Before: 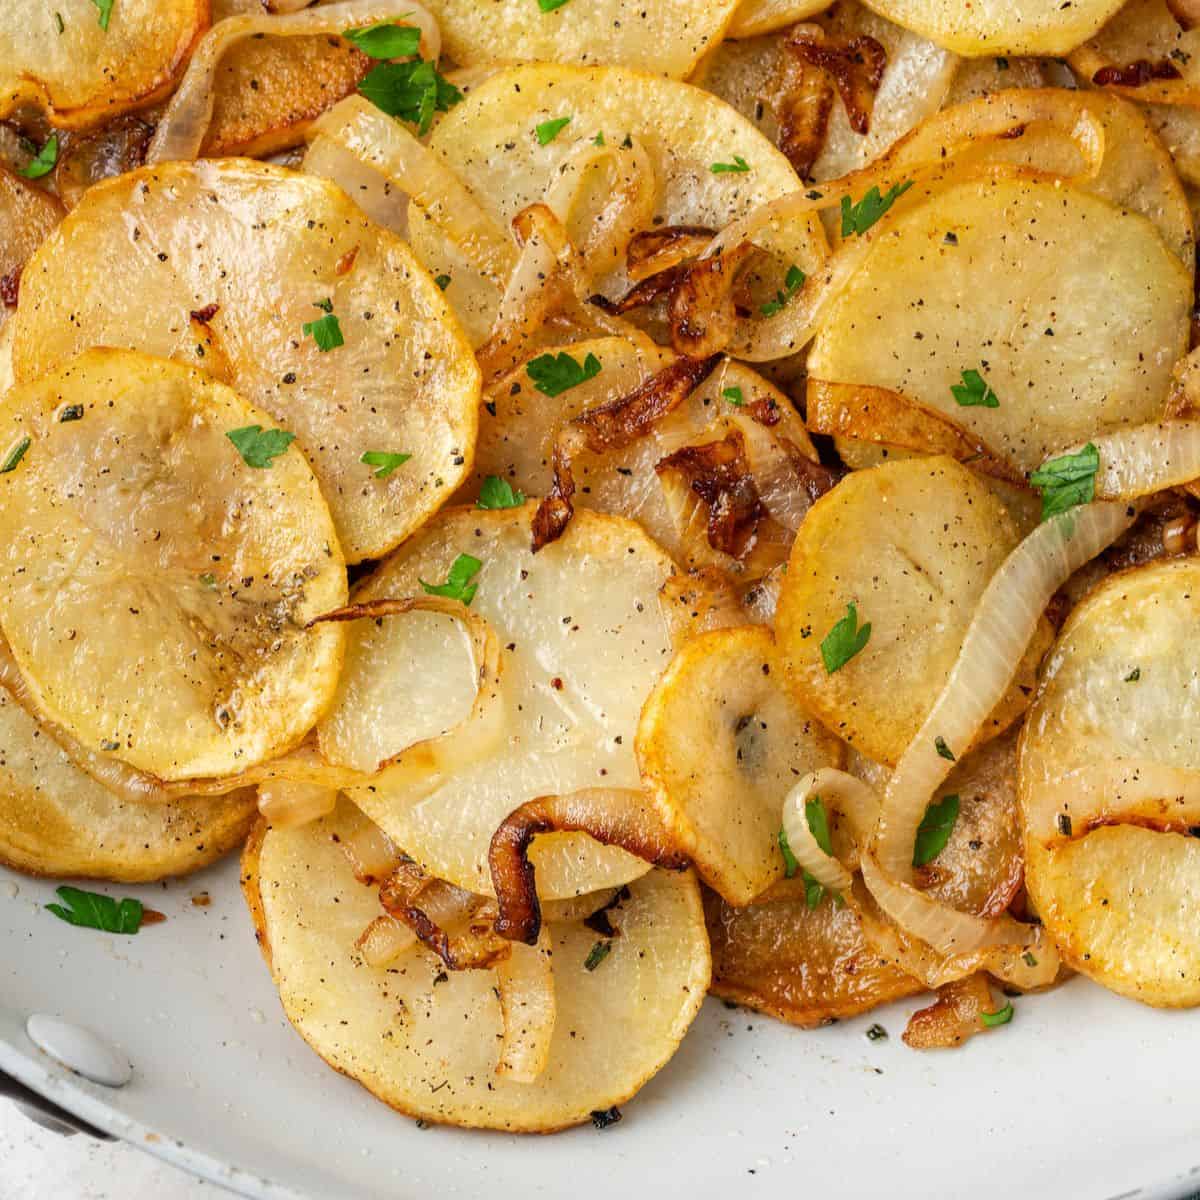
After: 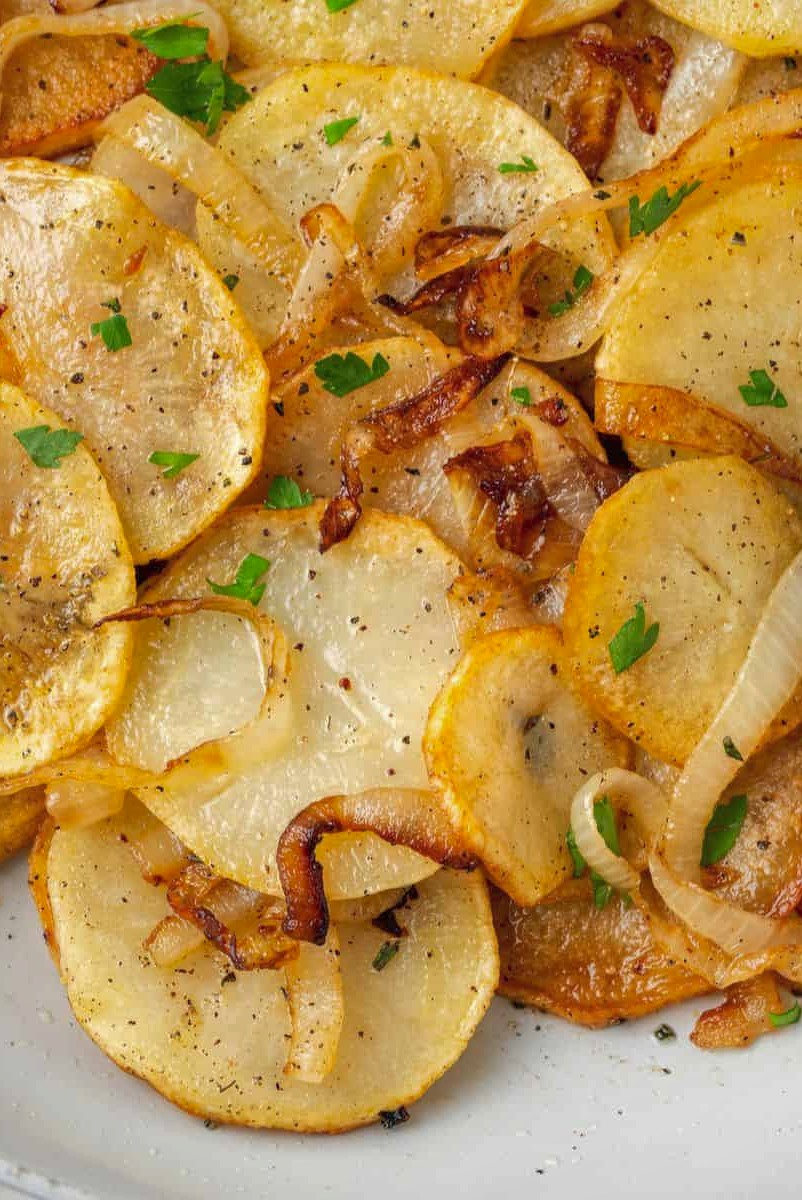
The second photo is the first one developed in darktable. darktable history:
crop and rotate: left 17.732%, right 15.423%
shadows and highlights: on, module defaults
